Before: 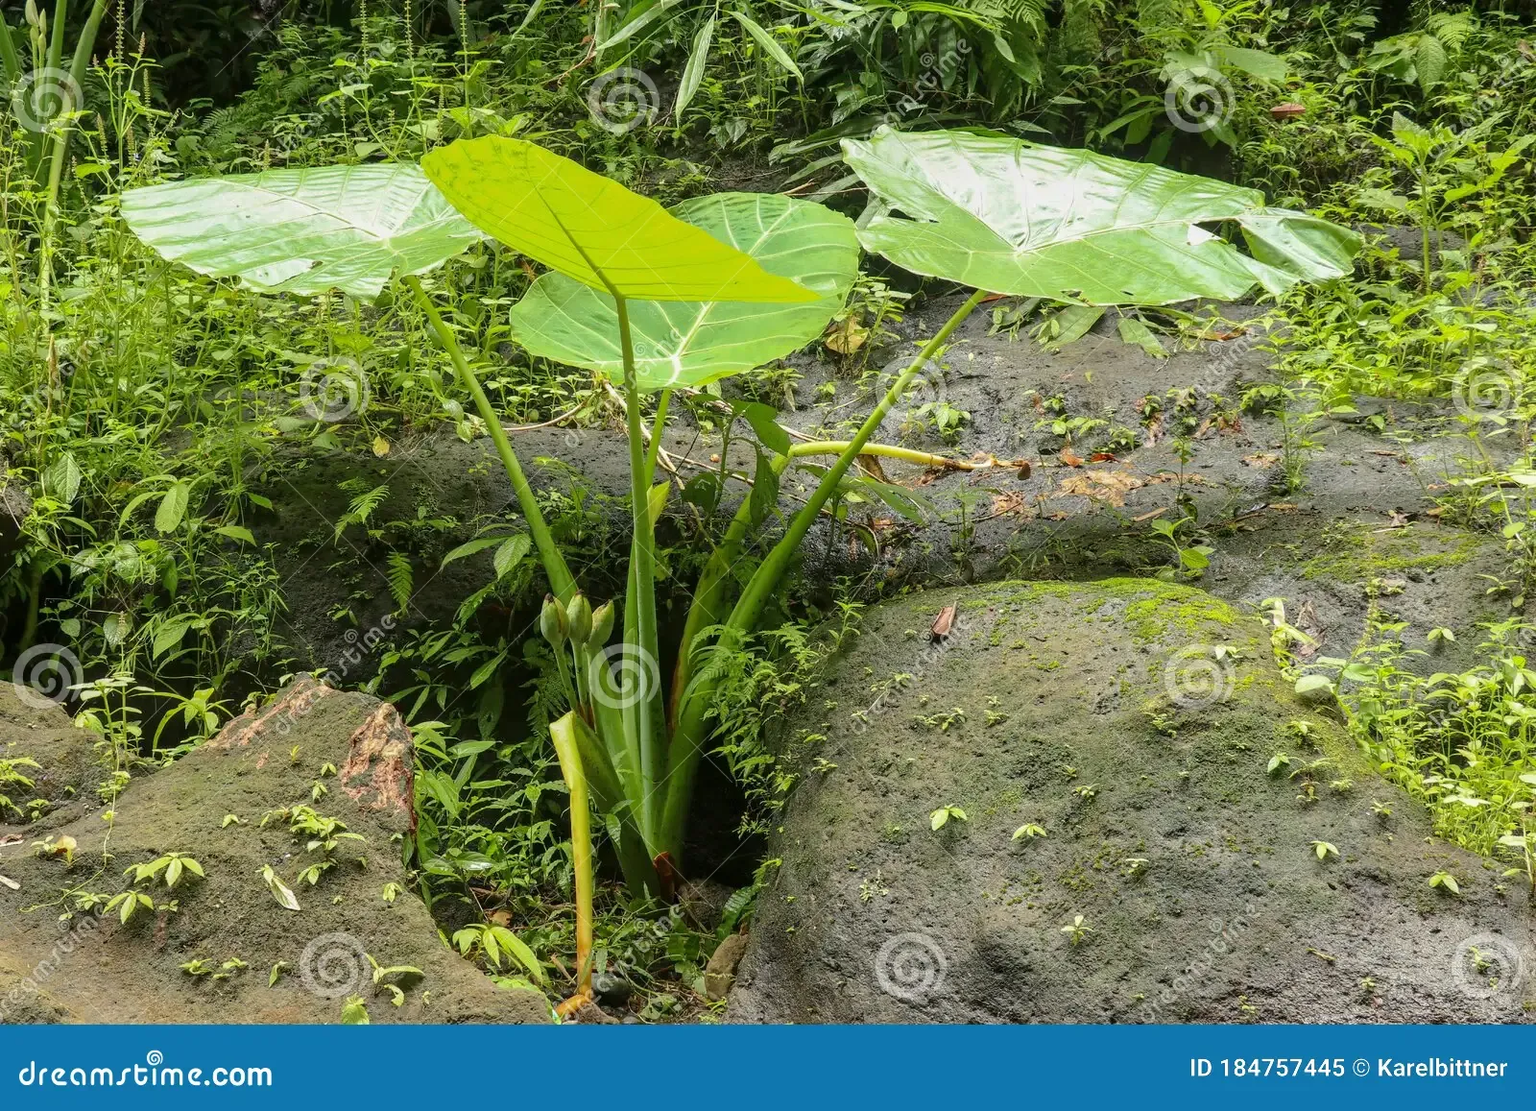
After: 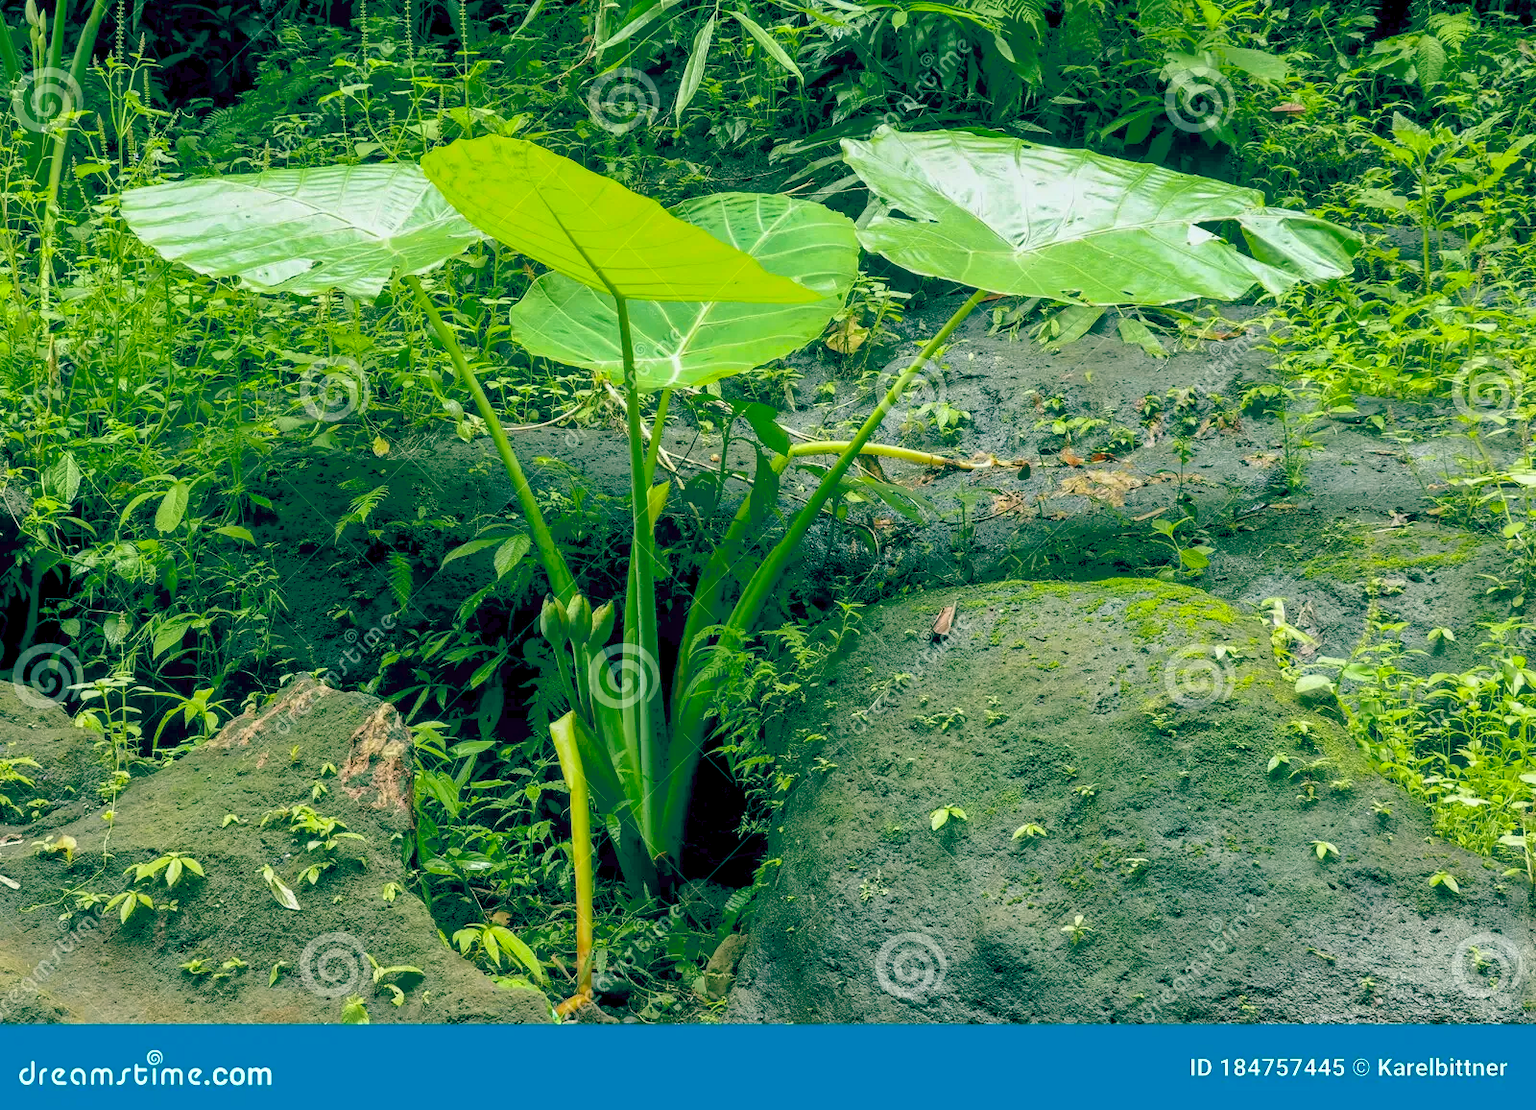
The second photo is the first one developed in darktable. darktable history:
tone equalizer: edges refinement/feathering 500, mask exposure compensation -1.57 EV, preserve details no
color balance rgb: global offset › luminance -0.552%, global offset › chroma 0.902%, global offset › hue 173.62°, linear chroma grading › global chroma 14.612%, perceptual saturation grading › global saturation 0.092%, saturation formula JzAzBz (2021)
